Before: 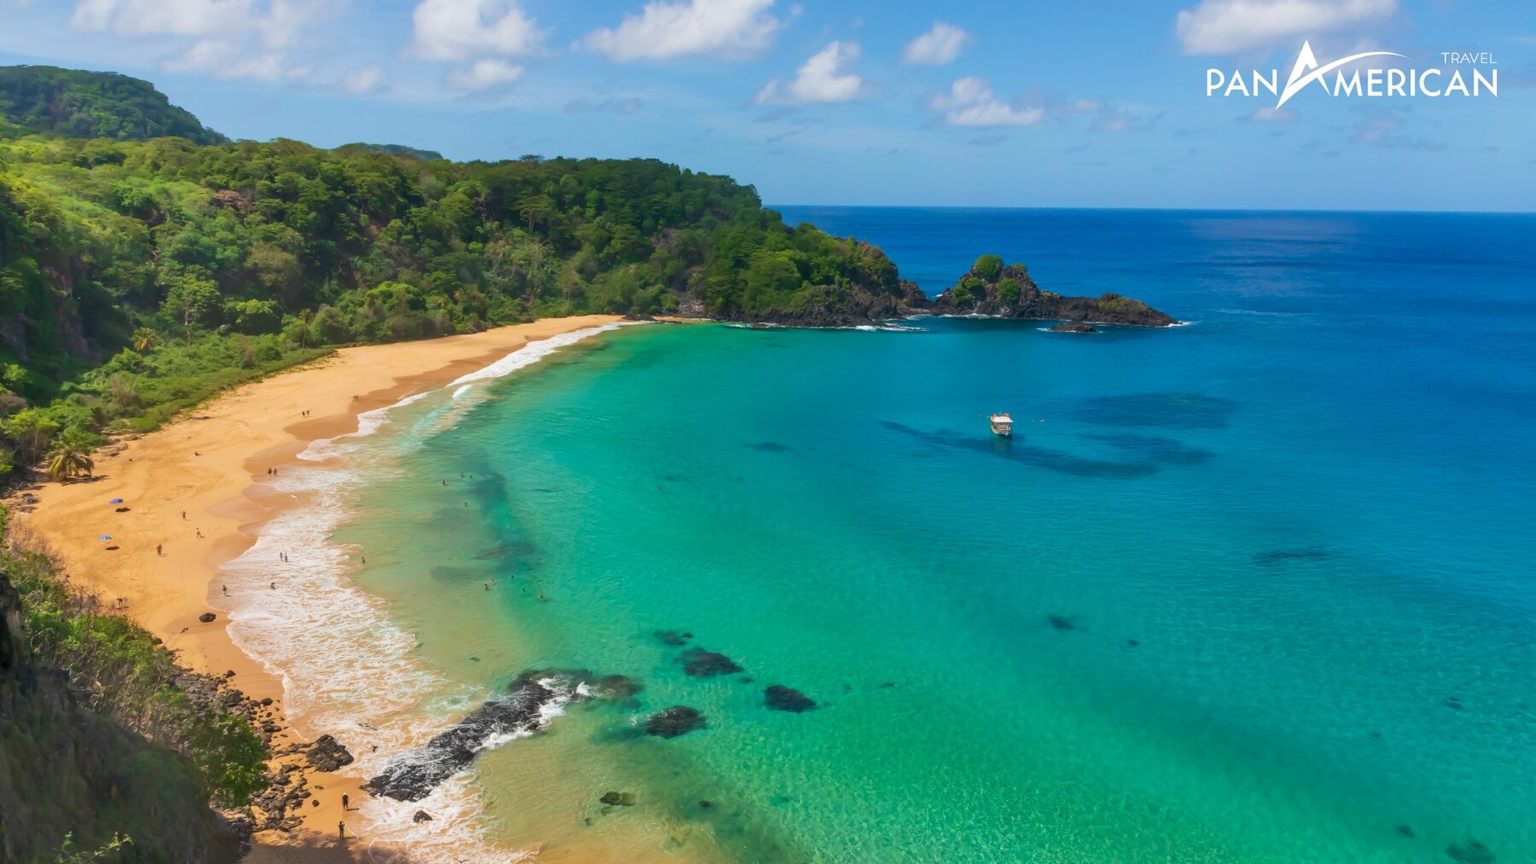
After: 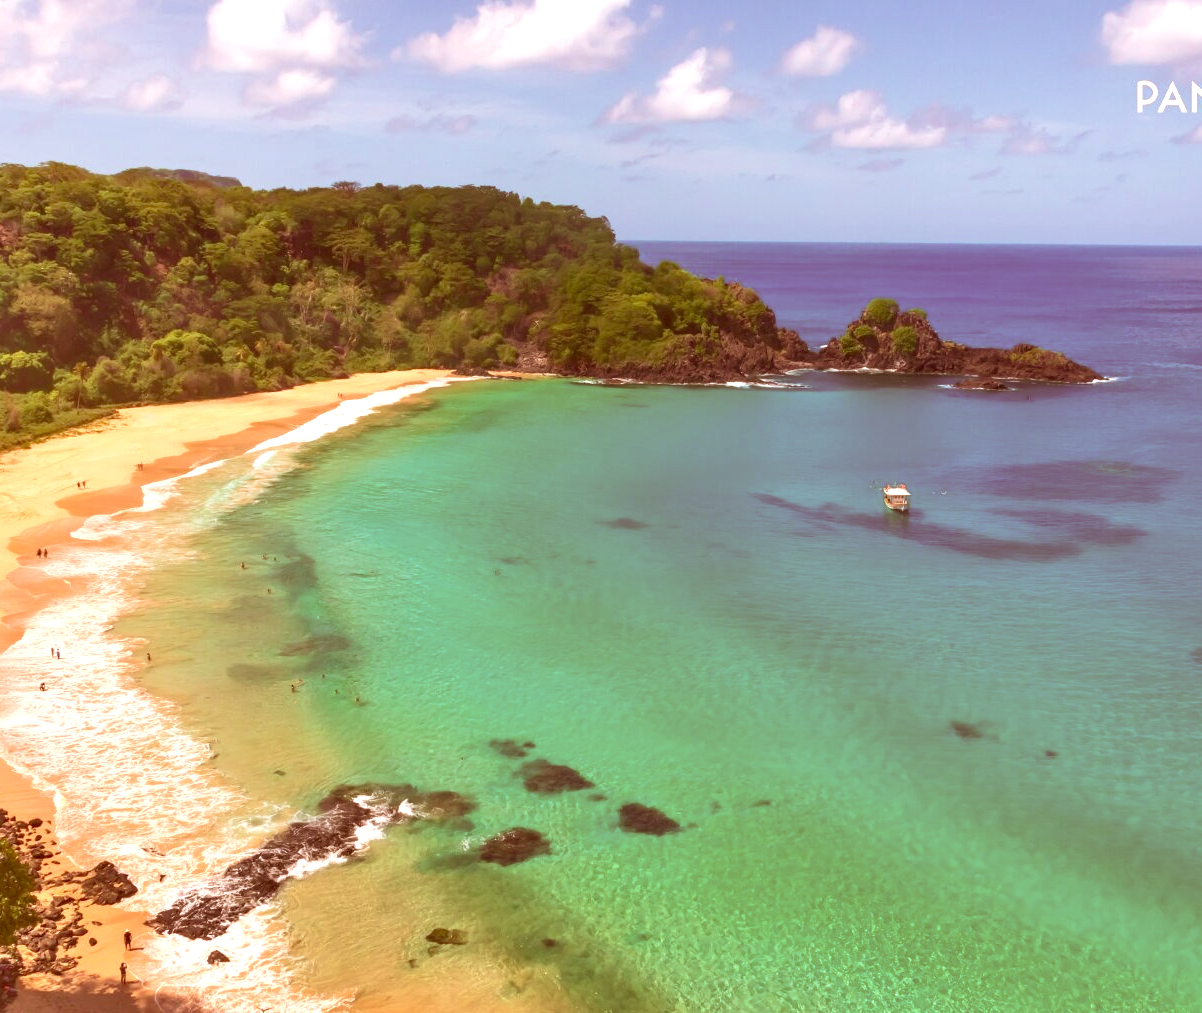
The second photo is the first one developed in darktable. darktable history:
color correction: highlights a* 9.21, highlights b* 8.91, shadows a* 39.23, shadows b* 39.2, saturation 0.807
crop: left 15.432%, right 17.747%
exposure: black level correction 0, exposure 0.704 EV, compensate exposure bias true, compensate highlight preservation false
shadows and highlights: shadows 31.95, highlights -31.51, soften with gaussian
velvia: on, module defaults
